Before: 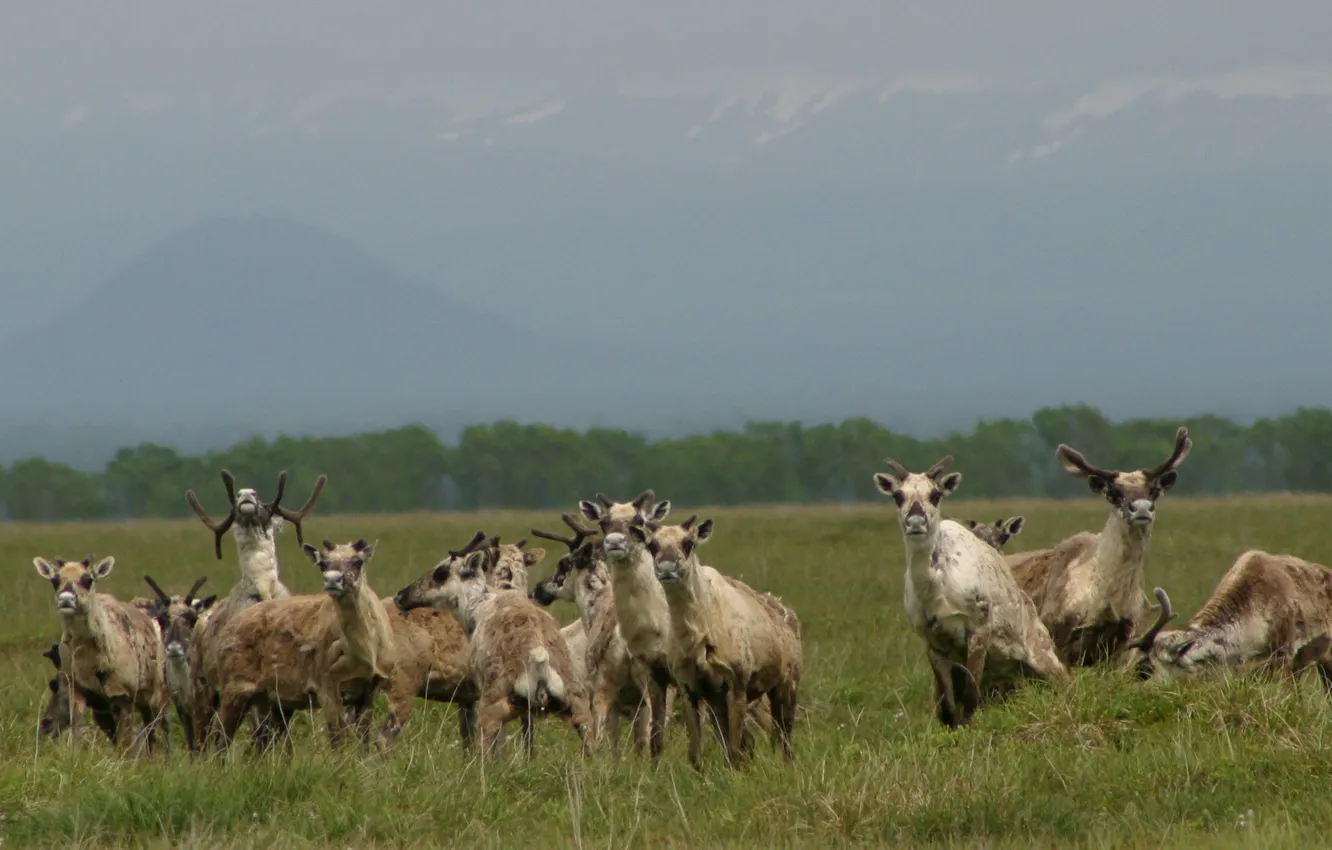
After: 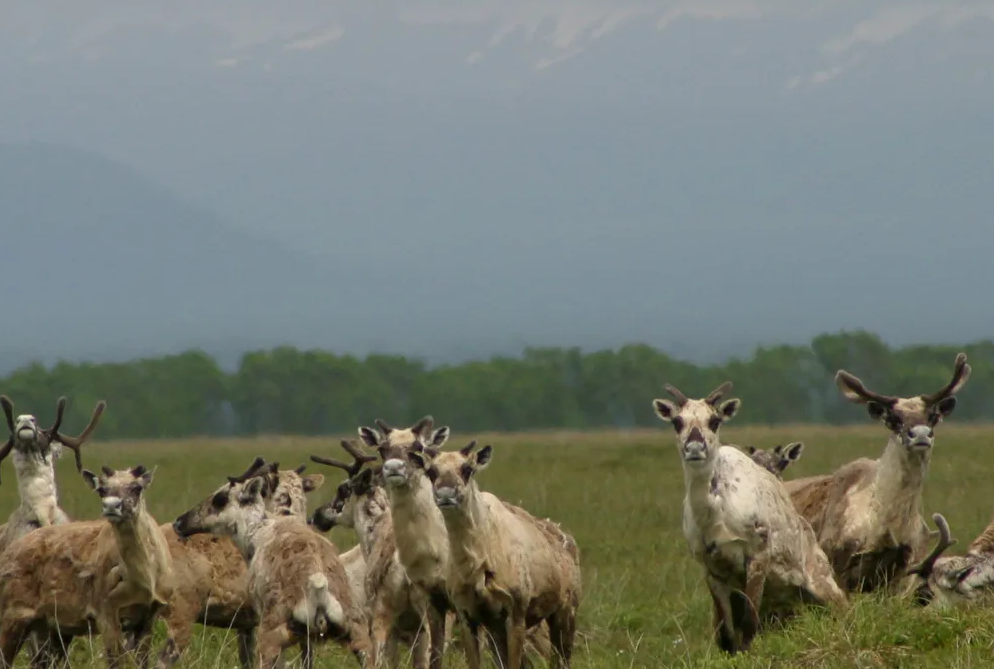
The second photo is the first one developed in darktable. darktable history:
crop: left 16.664%, top 8.73%, right 8.661%, bottom 12.48%
tone equalizer: edges refinement/feathering 500, mask exposure compensation -1.57 EV, preserve details no
